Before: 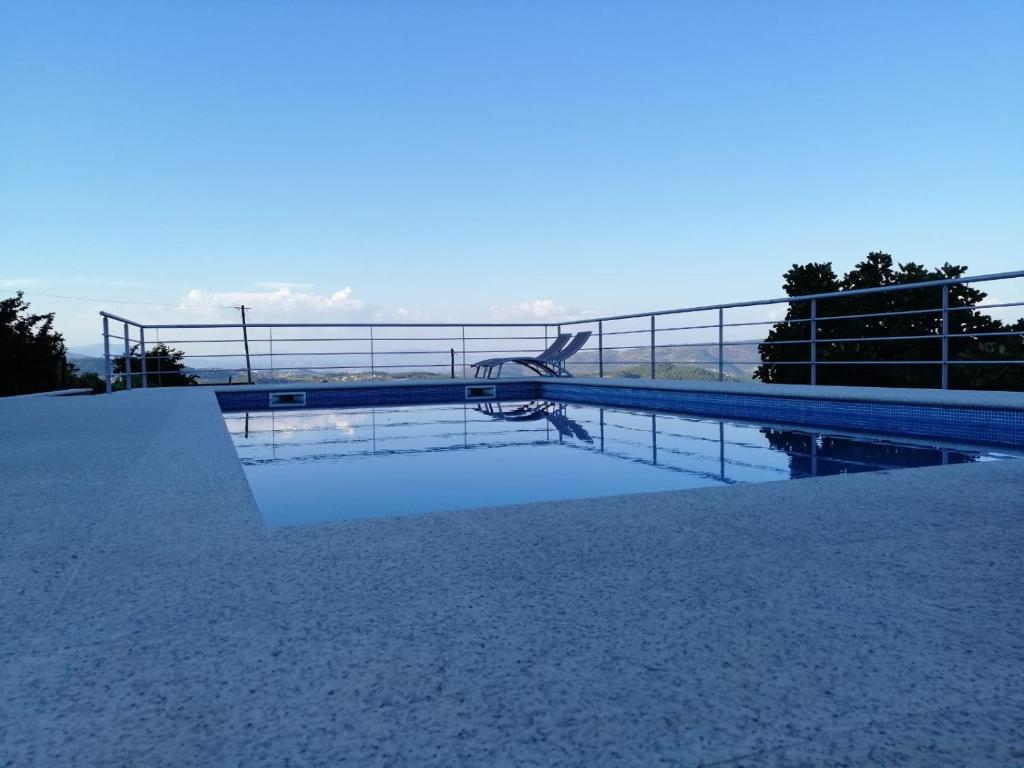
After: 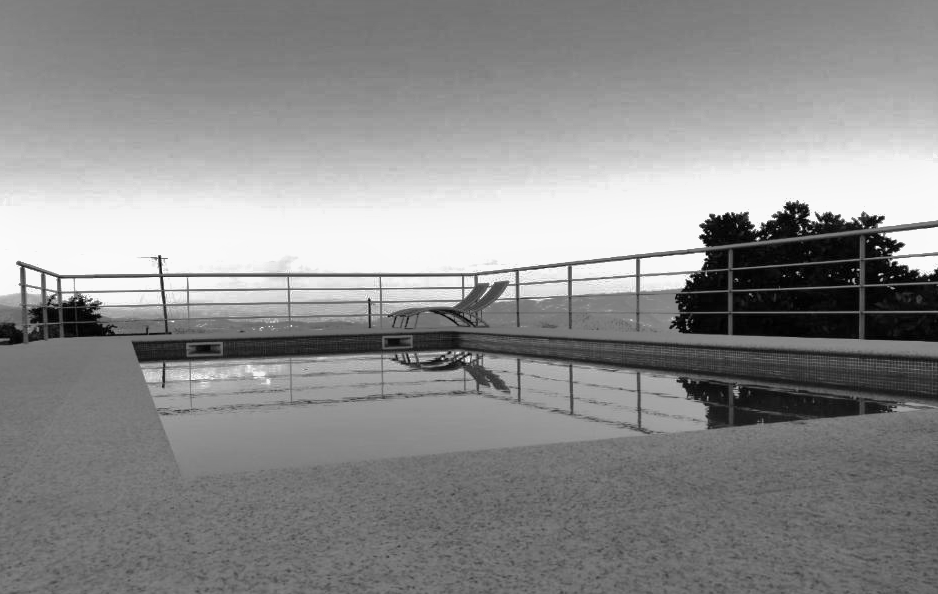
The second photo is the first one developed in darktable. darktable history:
crop: left 8.155%, top 6.611%, bottom 15.385%
exposure: exposure 0.6 EV, compensate highlight preservation false
monochrome: a -6.99, b 35.61, size 1.4
shadows and highlights: shadows -19.91, highlights -73.15
